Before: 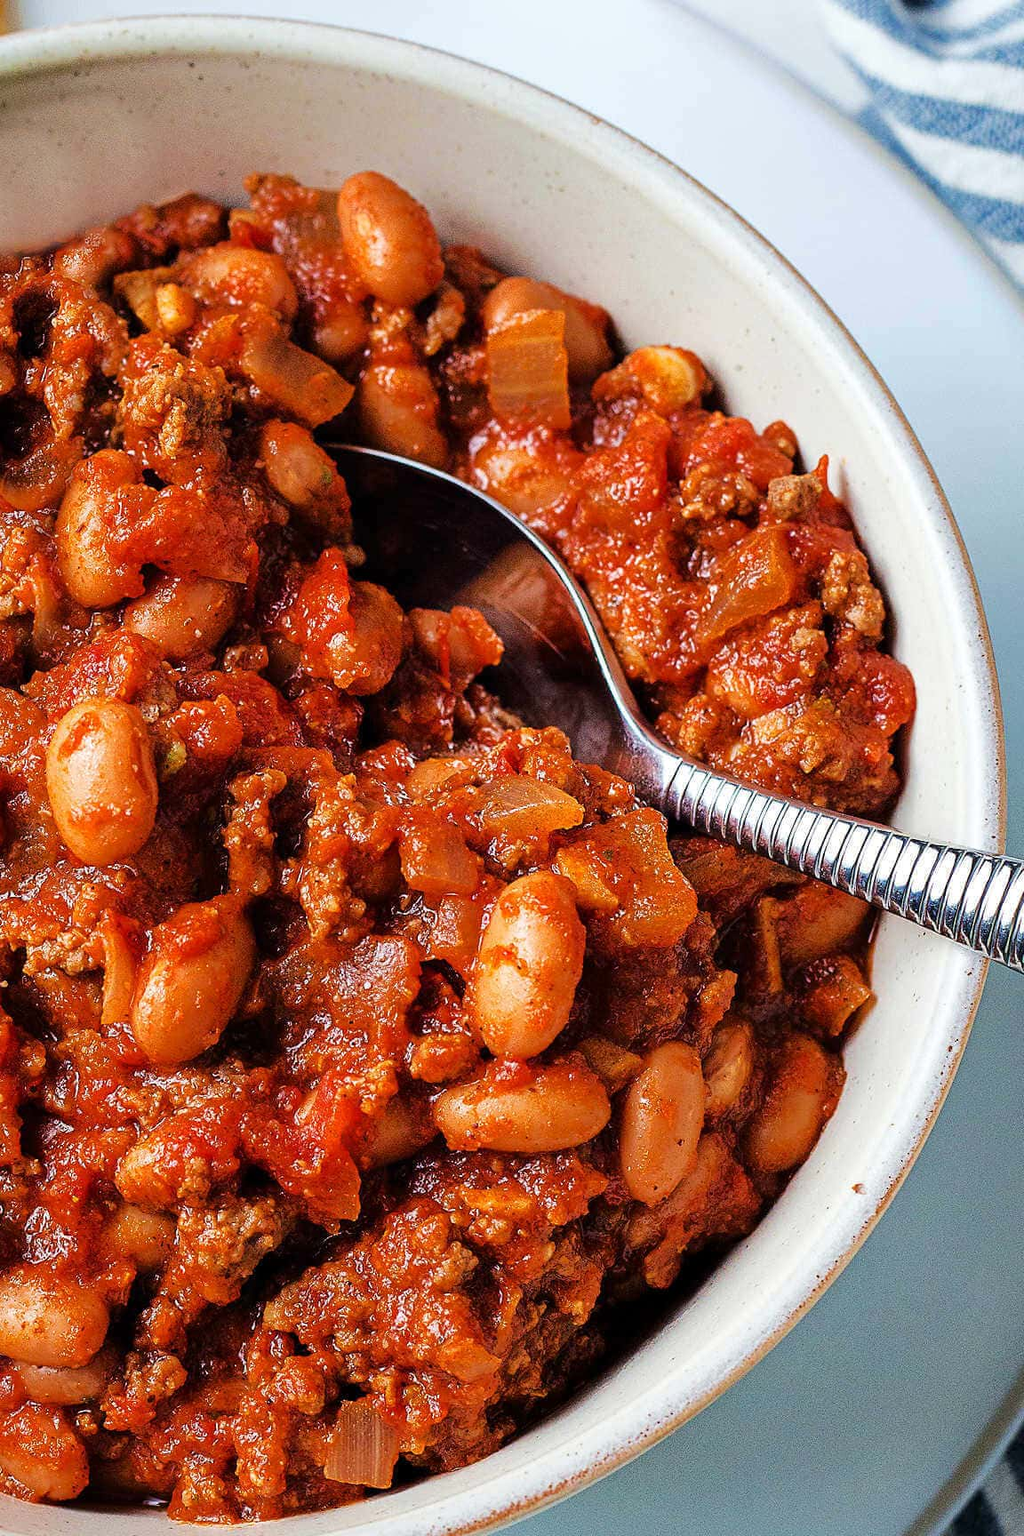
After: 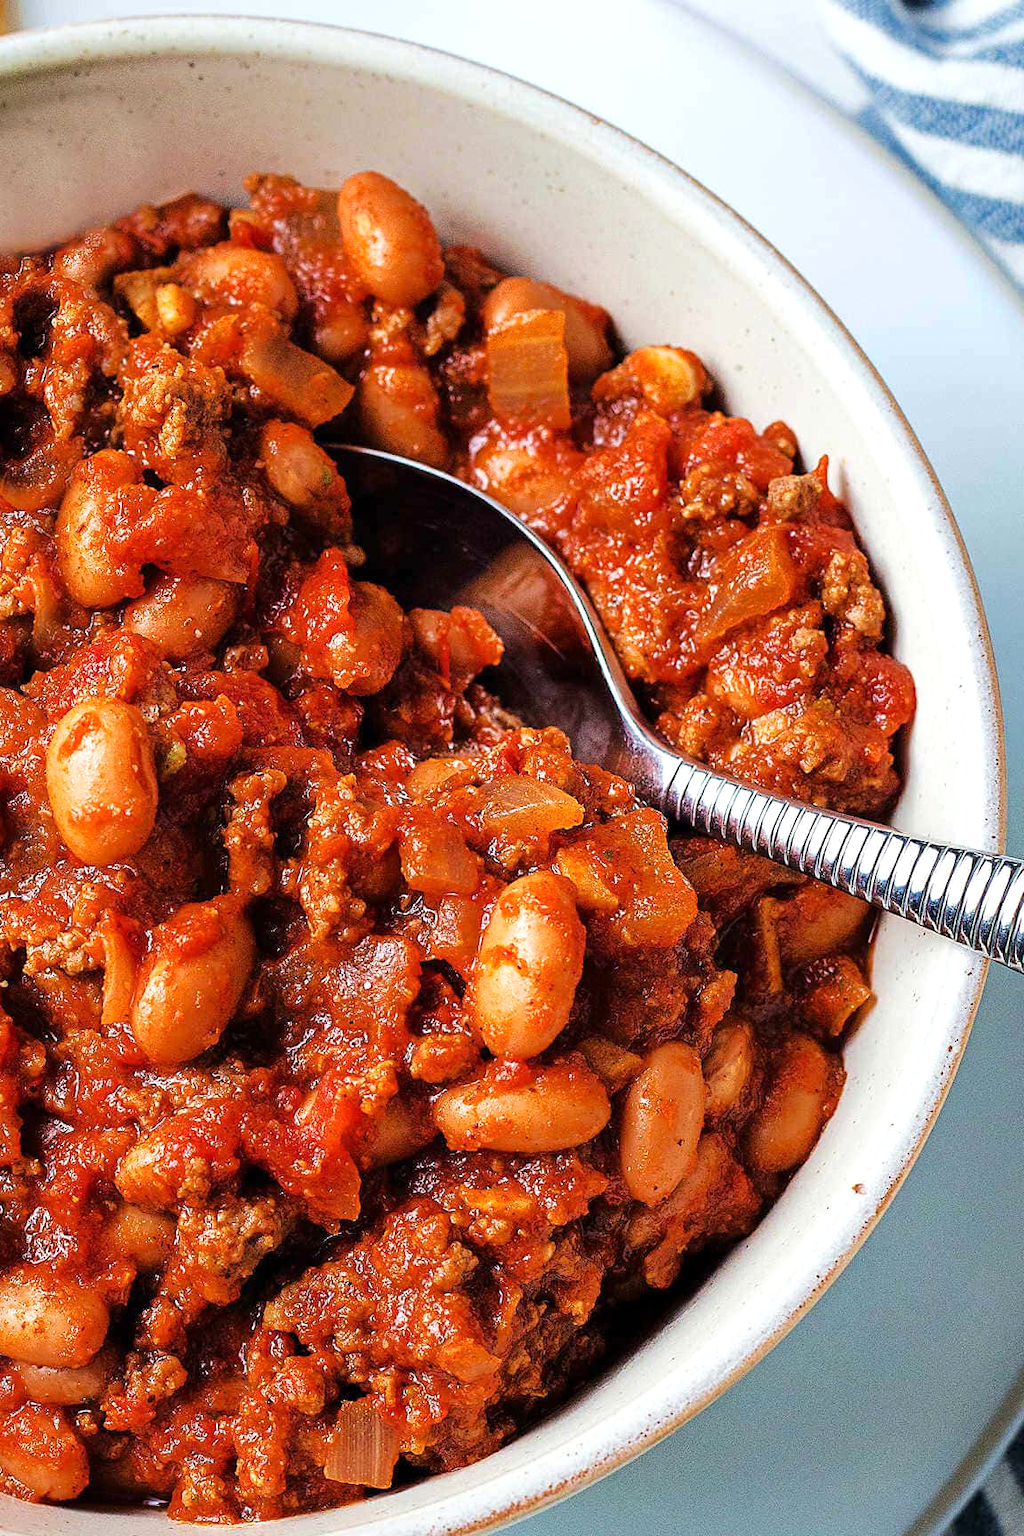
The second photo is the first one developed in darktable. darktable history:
exposure: exposure 0.2 EV, compensate highlight preservation false
tone equalizer: on, module defaults
